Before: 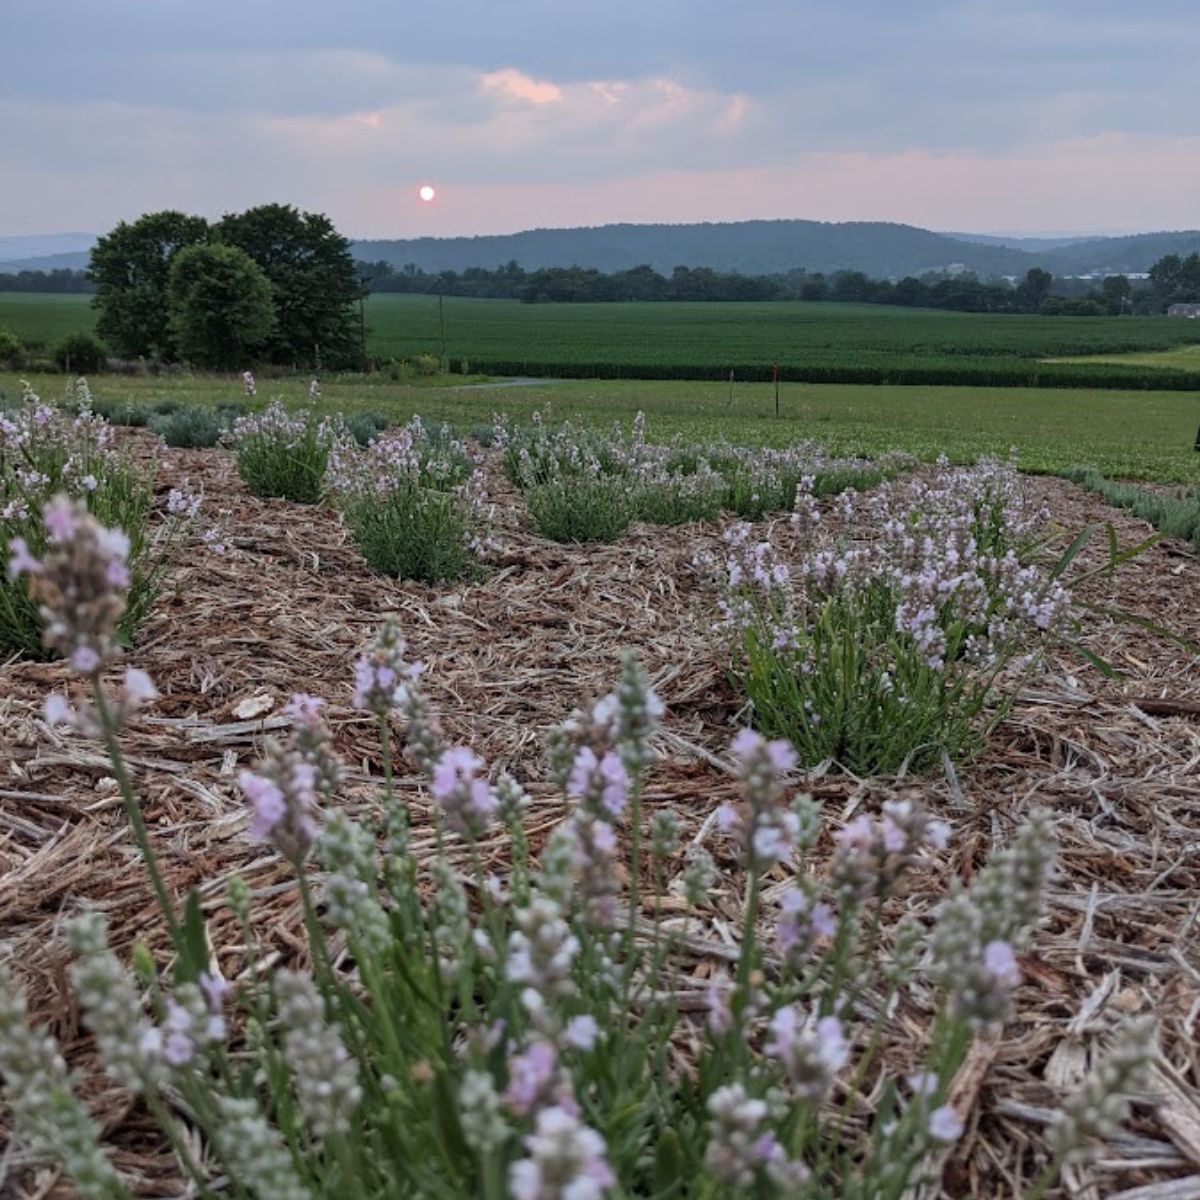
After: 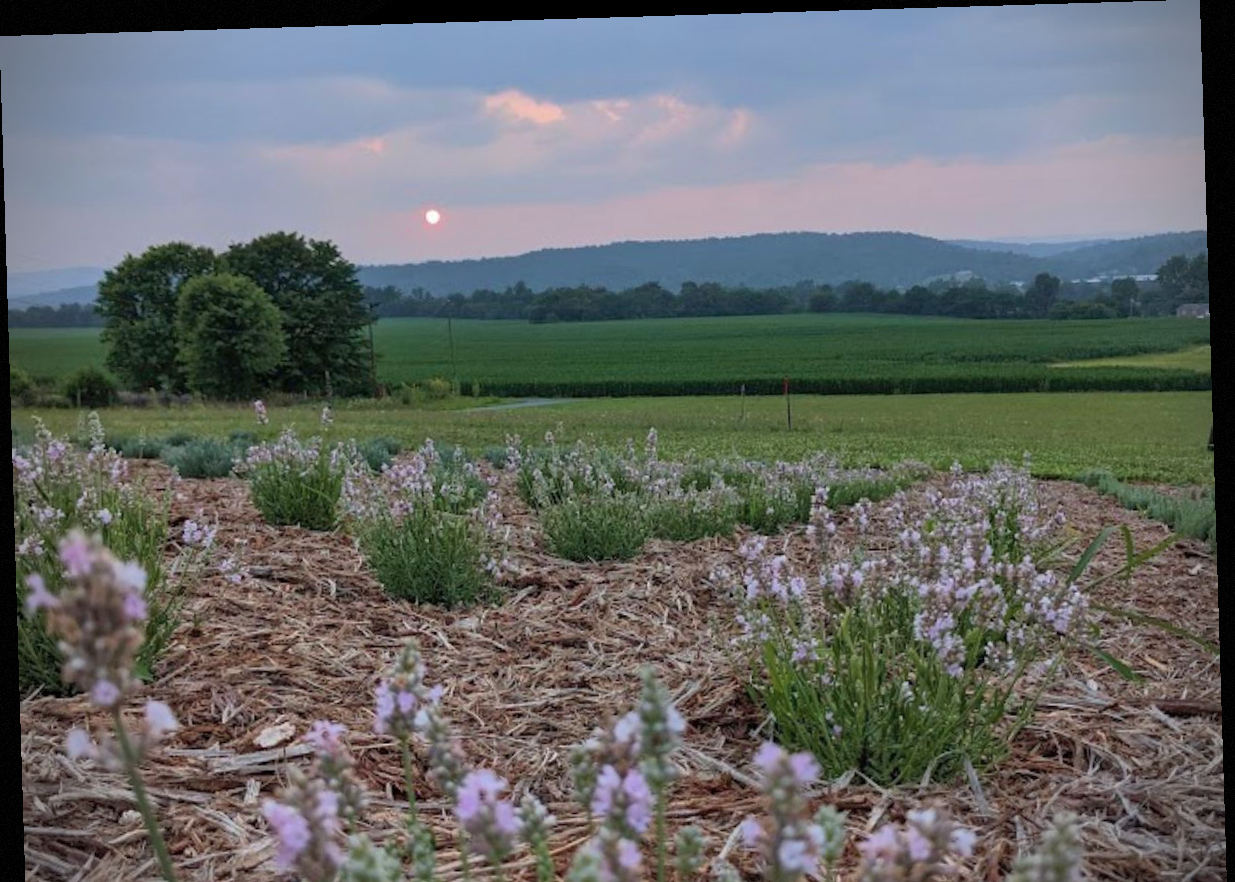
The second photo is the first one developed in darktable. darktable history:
crop: bottom 28.576%
vignetting: dithering 8-bit output, unbound false
shadows and highlights: on, module defaults
rotate and perspective: rotation -1.75°, automatic cropping off
velvia: strength 21.76%
